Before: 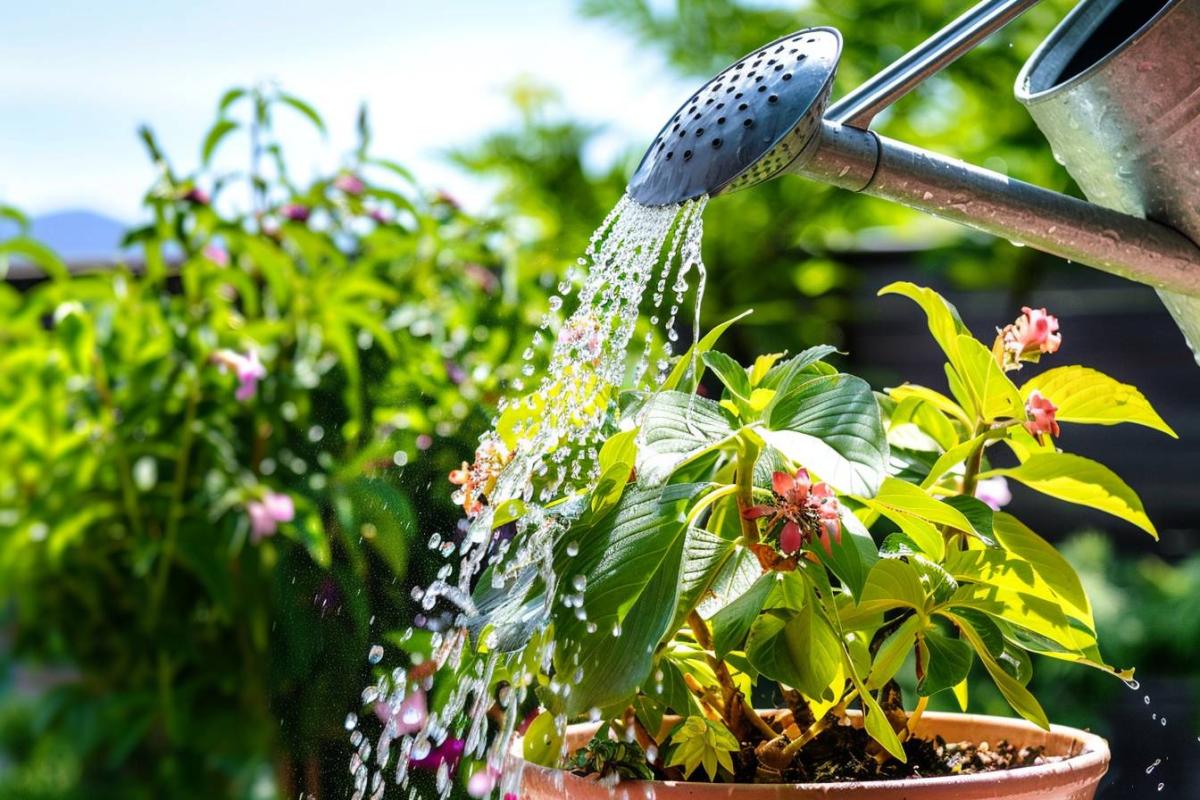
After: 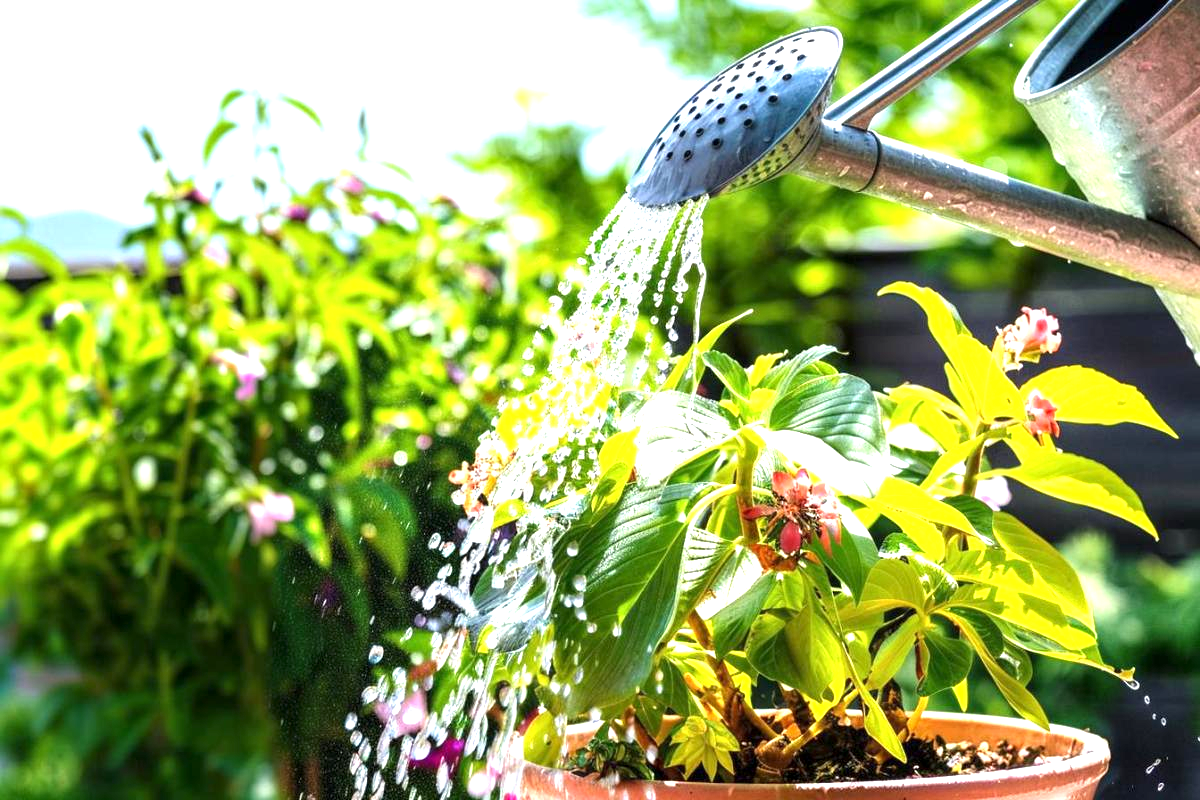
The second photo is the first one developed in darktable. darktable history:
exposure: black level correction 0, exposure 1 EV, compensate exposure bias true, compensate highlight preservation false
local contrast: highlights 100%, shadows 100%, detail 120%, midtone range 0.2
